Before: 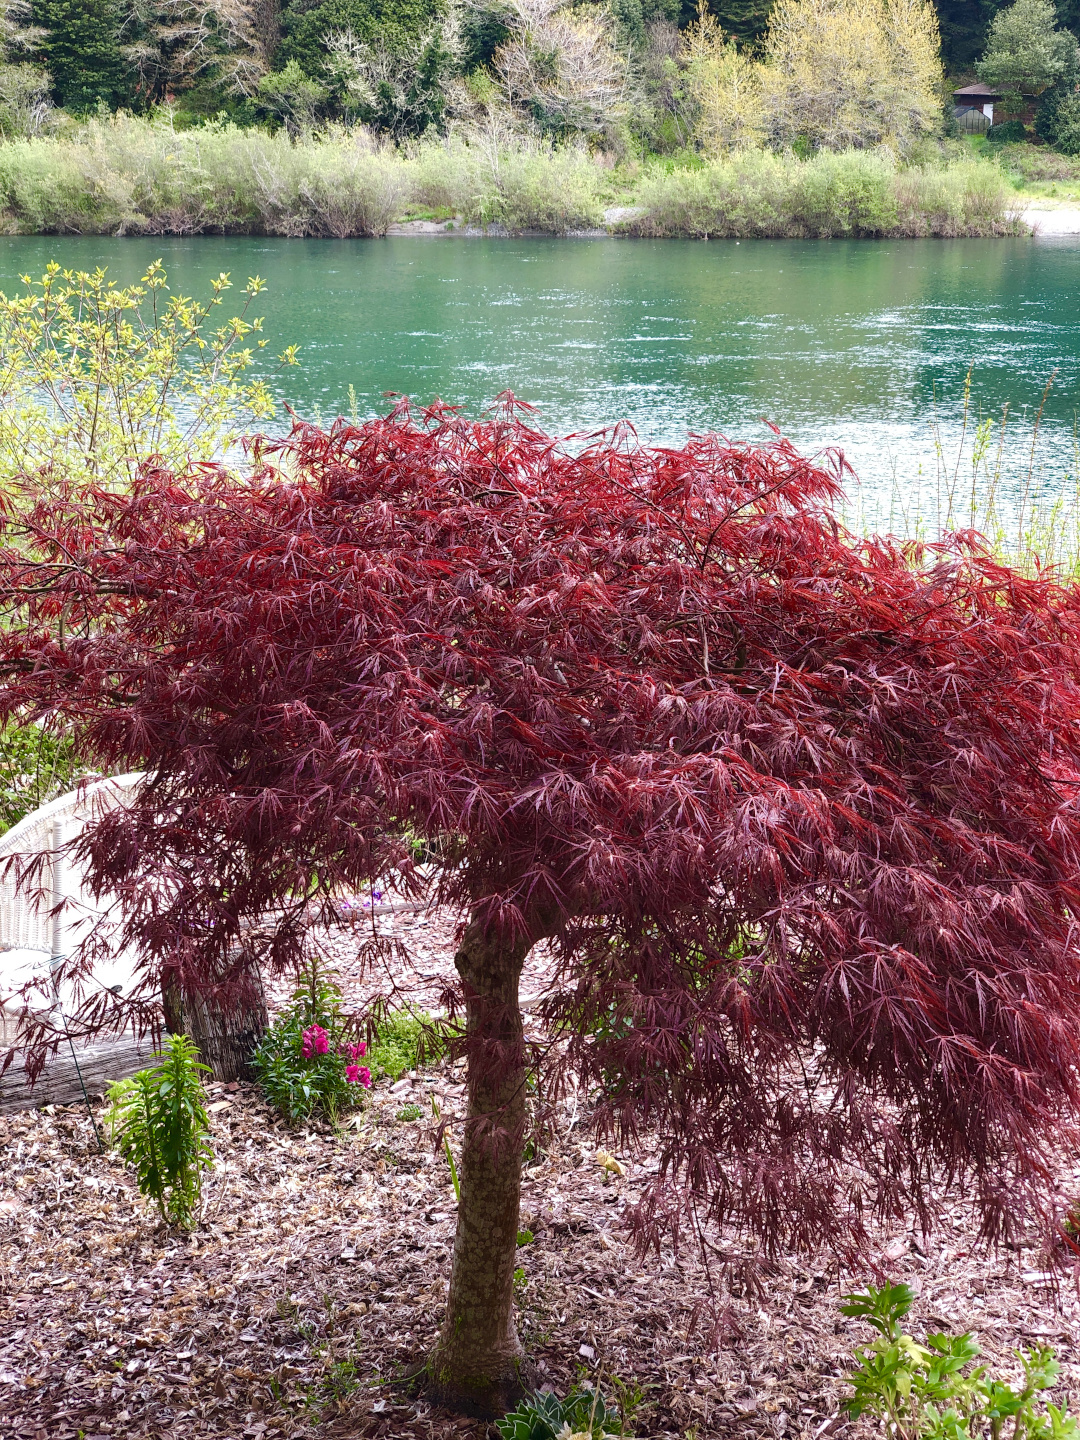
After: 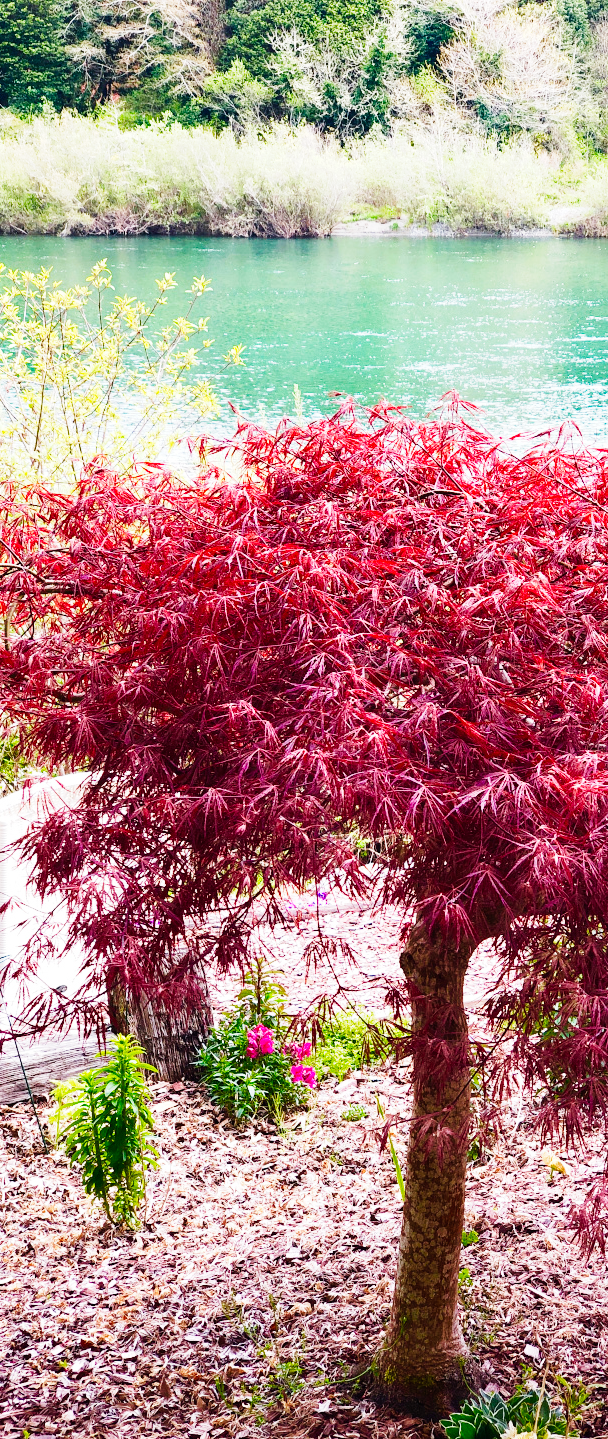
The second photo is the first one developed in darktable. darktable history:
base curve: curves: ch0 [(0, 0) (0, 0.001) (0.001, 0.001) (0.004, 0.002) (0.007, 0.004) (0.015, 0.013) (0.033, 0.045) (0.052, 0.096) (0.075, 0.17) (0.099, 0.241) (0.163, 0.42) (0.219, 0.55) (0.259, 0.616) (0.327, 0.722) (0.365, 0.765) (0.522, 0.873) (0.547, 0.881) (0.689, 0.919) (0.826, 0.952) (1, 1)], preserve colors none
crop: left 5.114%, right 38.589%
